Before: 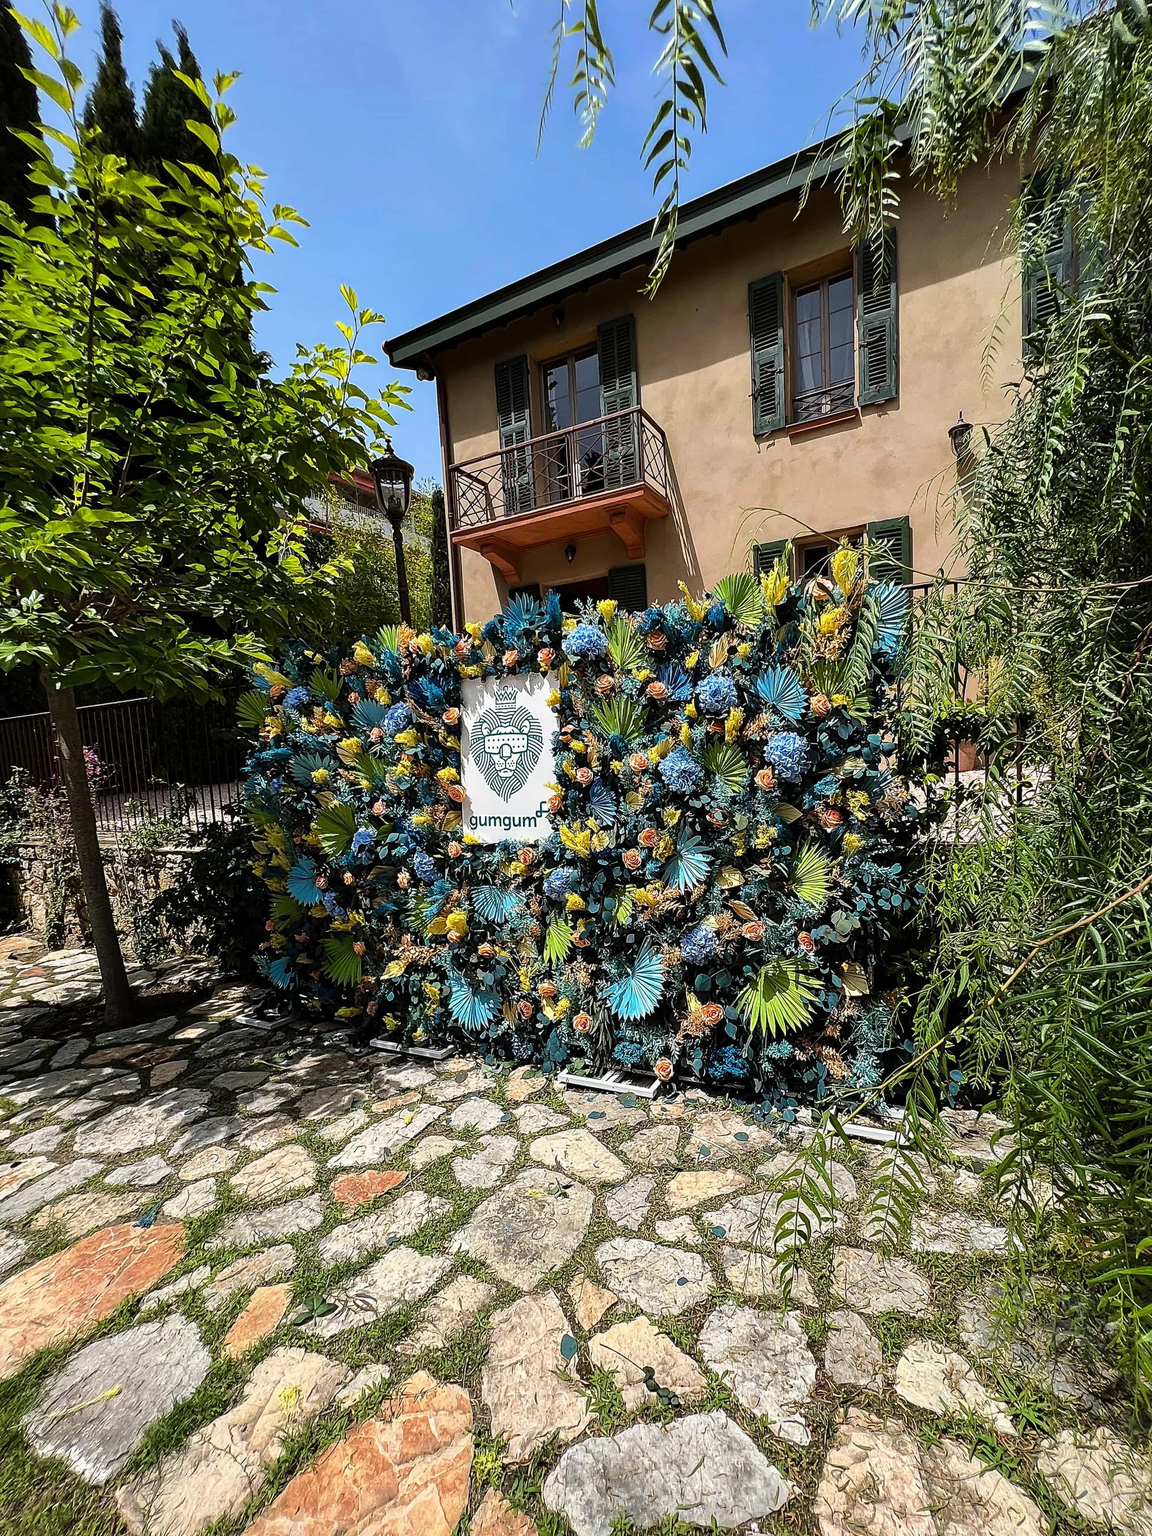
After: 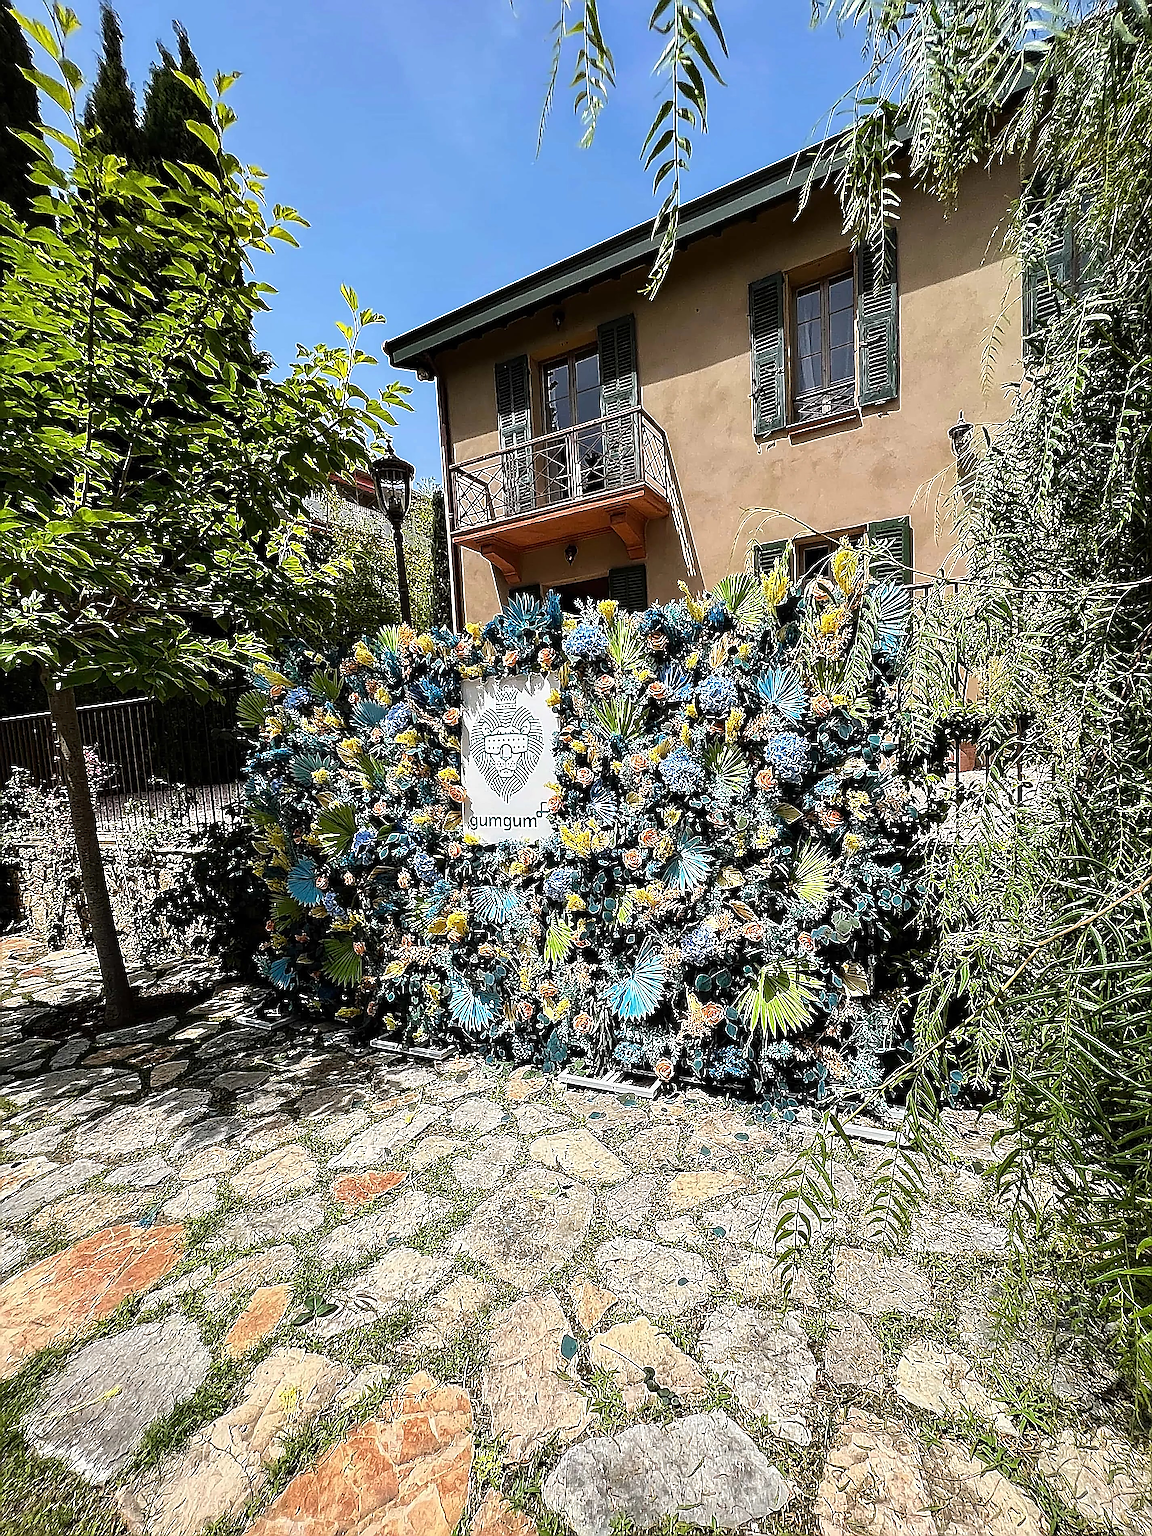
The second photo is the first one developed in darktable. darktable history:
sharpen: amount 1.983
